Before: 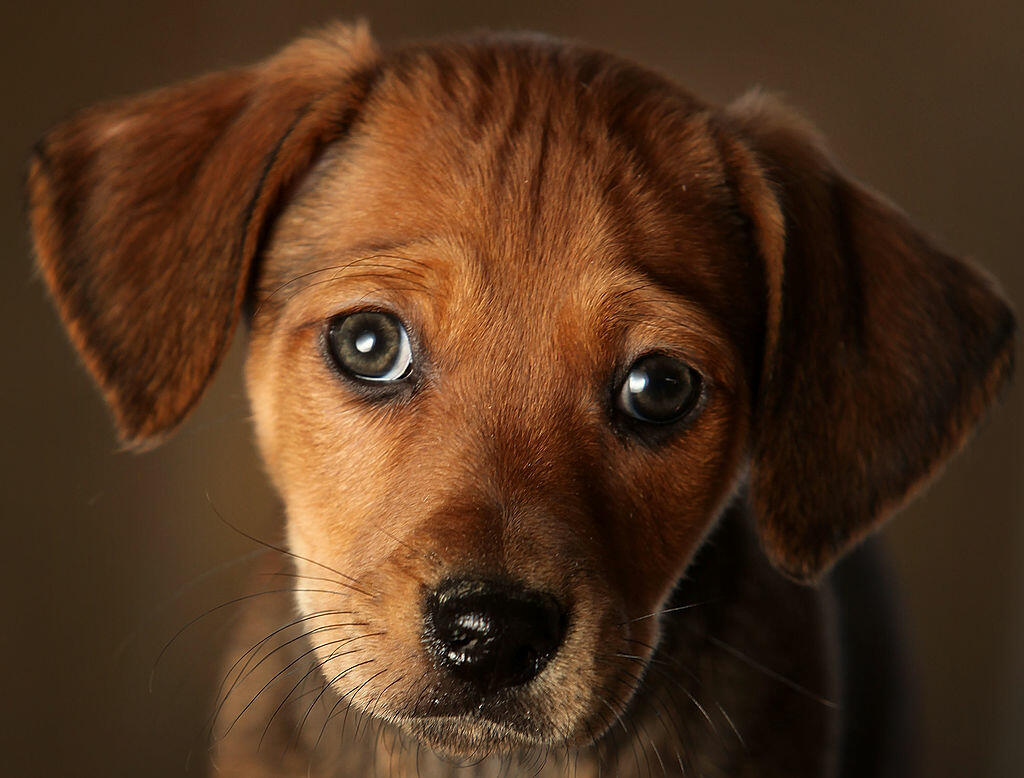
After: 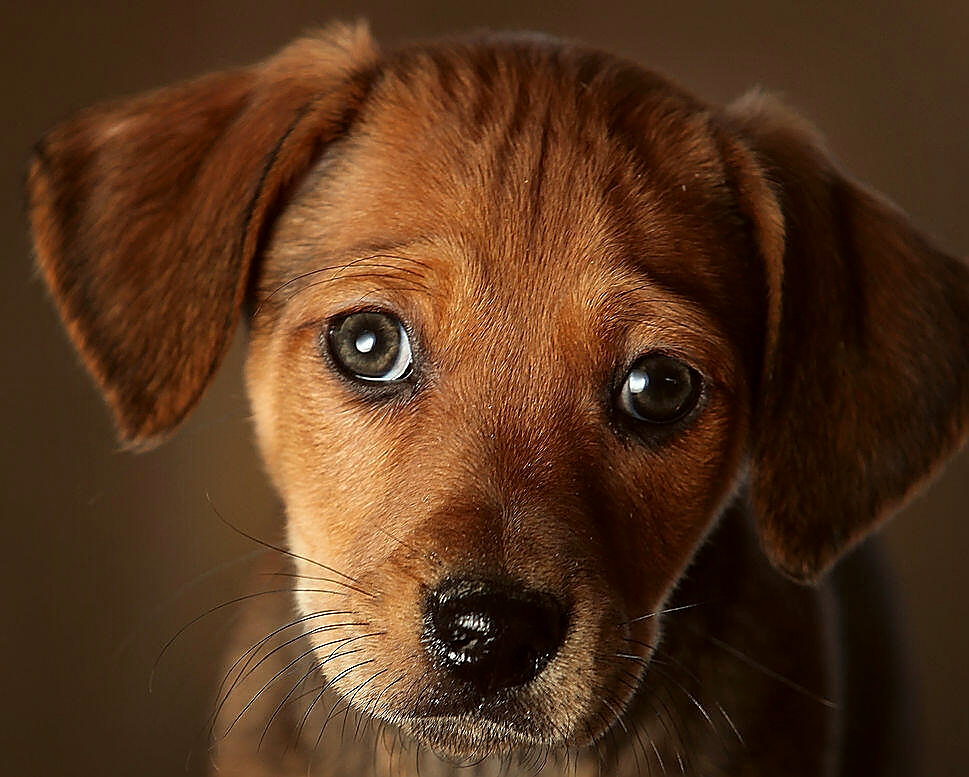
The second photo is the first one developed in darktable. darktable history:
color correction: highlights a* -2.95, highlights b* -2.37, shadows a* 2.27, shadows b* 2.98
crop and rotate: left 0%, right 5.319%
sharpen: radius 1.365, amount 1.243, threshold 0.746
